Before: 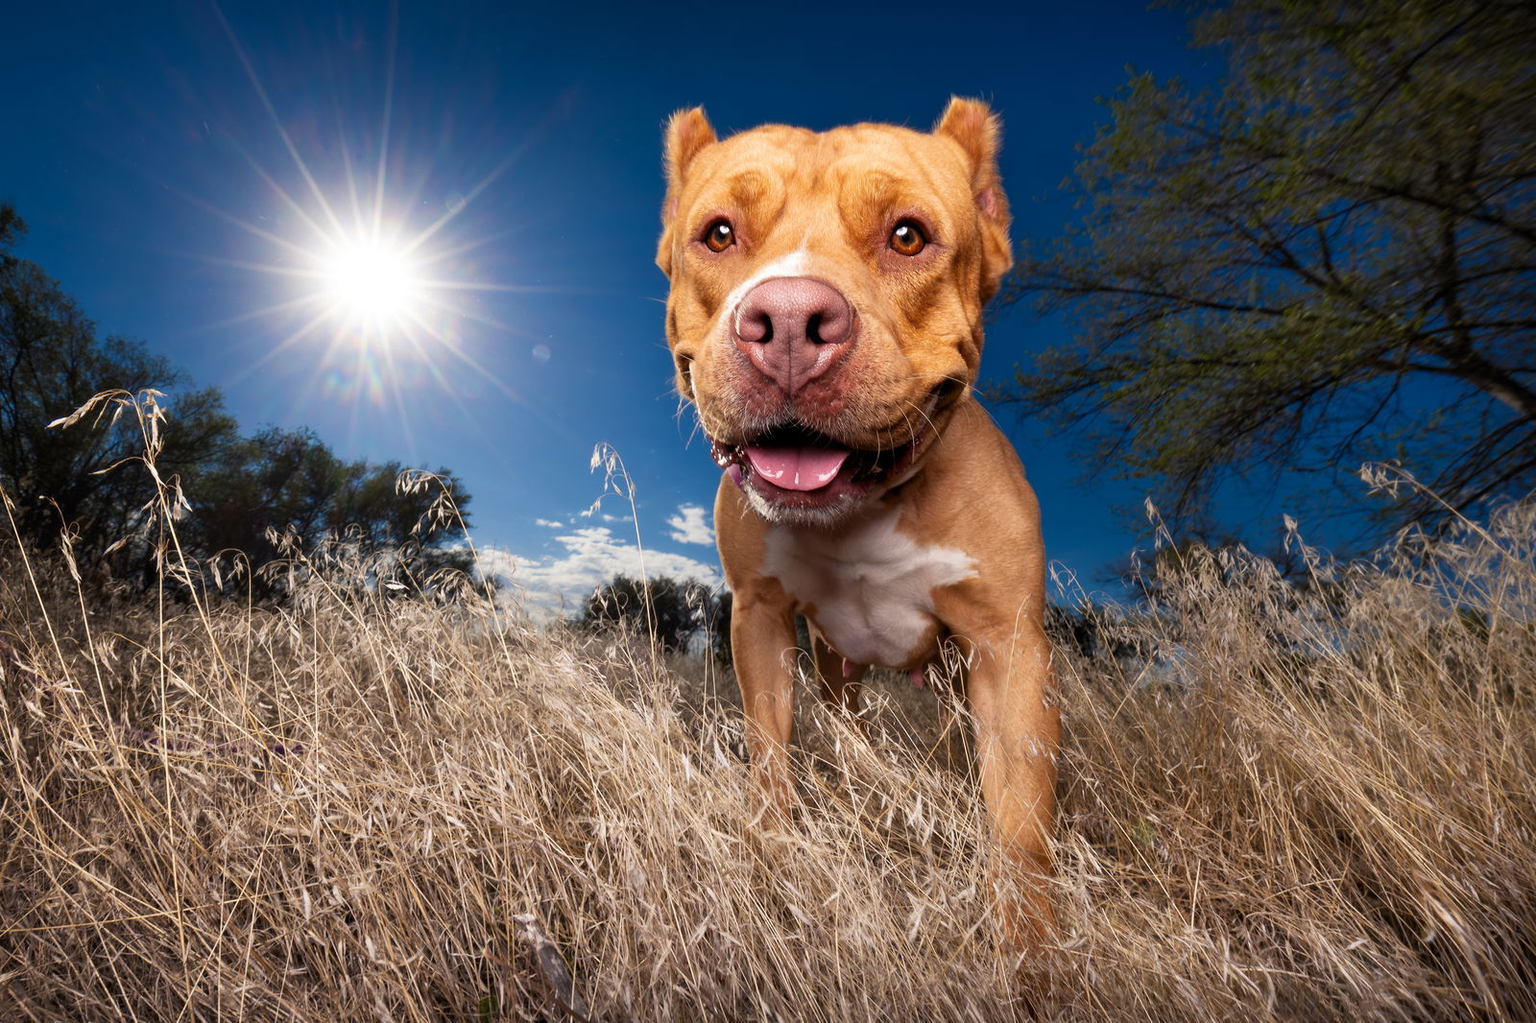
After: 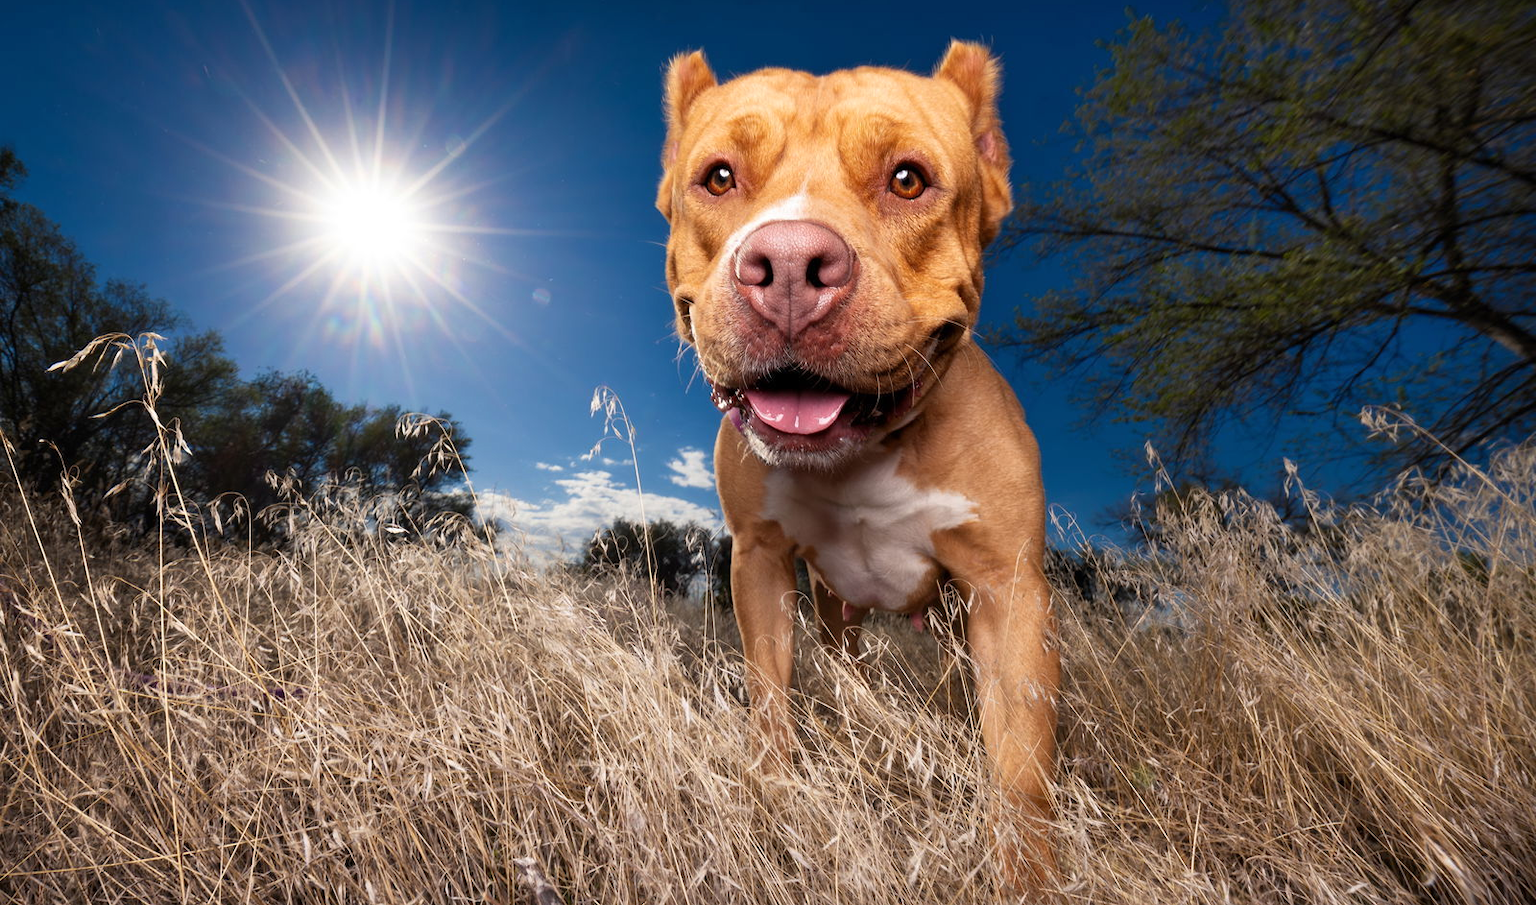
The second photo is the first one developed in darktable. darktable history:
tone curve: curves: ch0 [(0, 0) (0.003, 0.003) (0.011, 0.011) (0.025, 0.025) (0.044, 0.045) (0.069, 0.07) (0.1, 0.101) (0.136, 0.138) (0.177, 0.18) (0.224, 0.228) (0.277, 0.281) (0.335, 0.34) (0.399, 0.405) (0.468, 0.475) (0.543, 0.551) (0.623, 0.633) (0.709, 0.72) (0.801, 0.813) (0.898, 0.907) (1, 1)], color space Lab, independent channels, preserve colors none
crop and rotate: top 5.602%, bottom 5.884%
